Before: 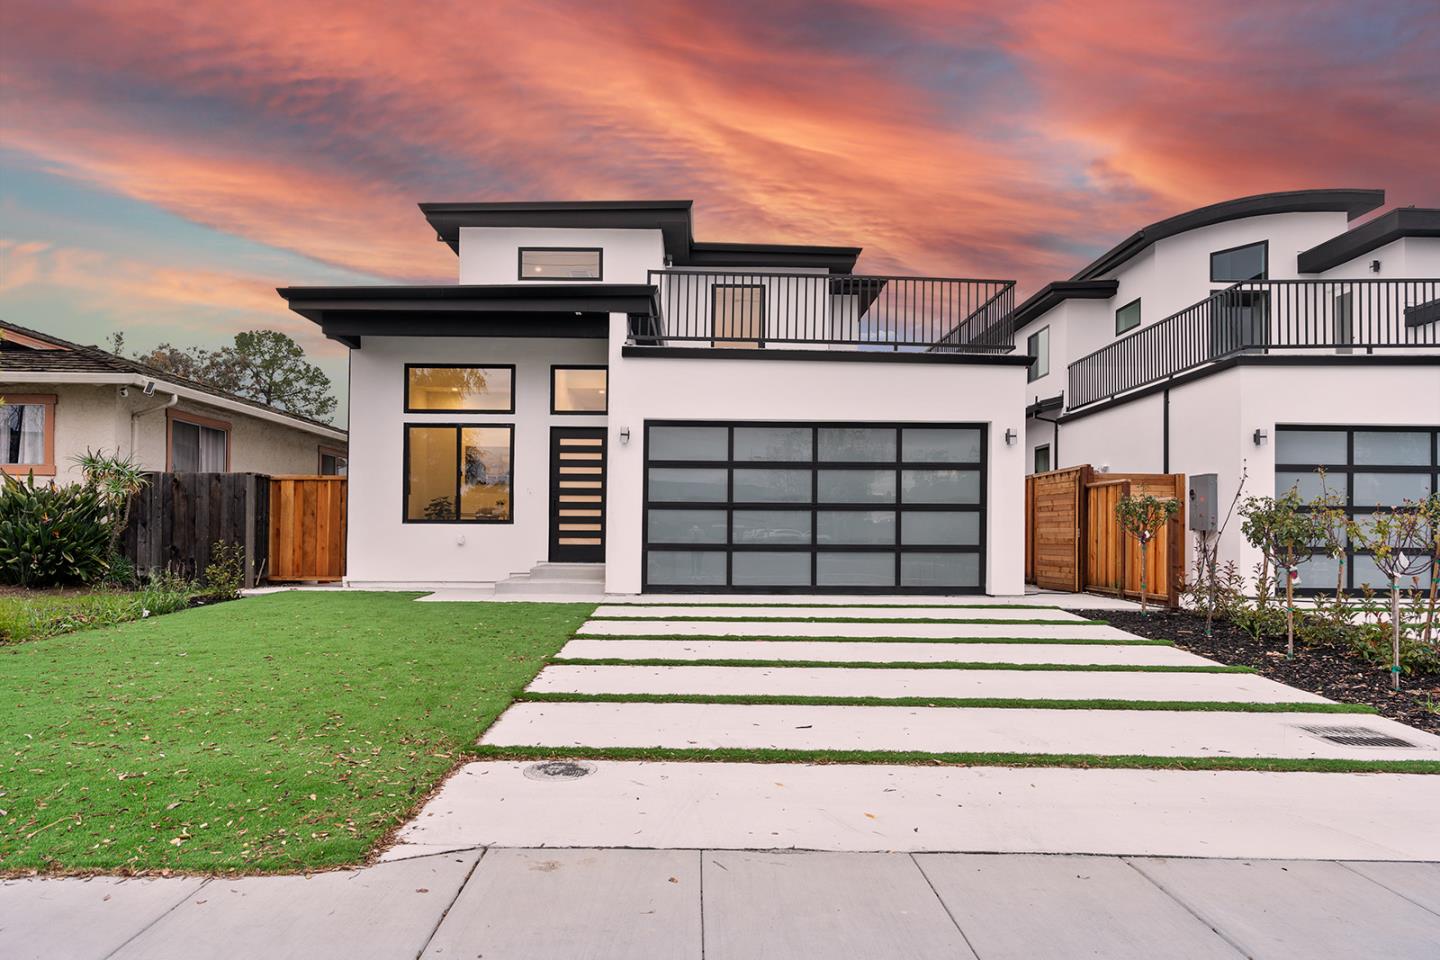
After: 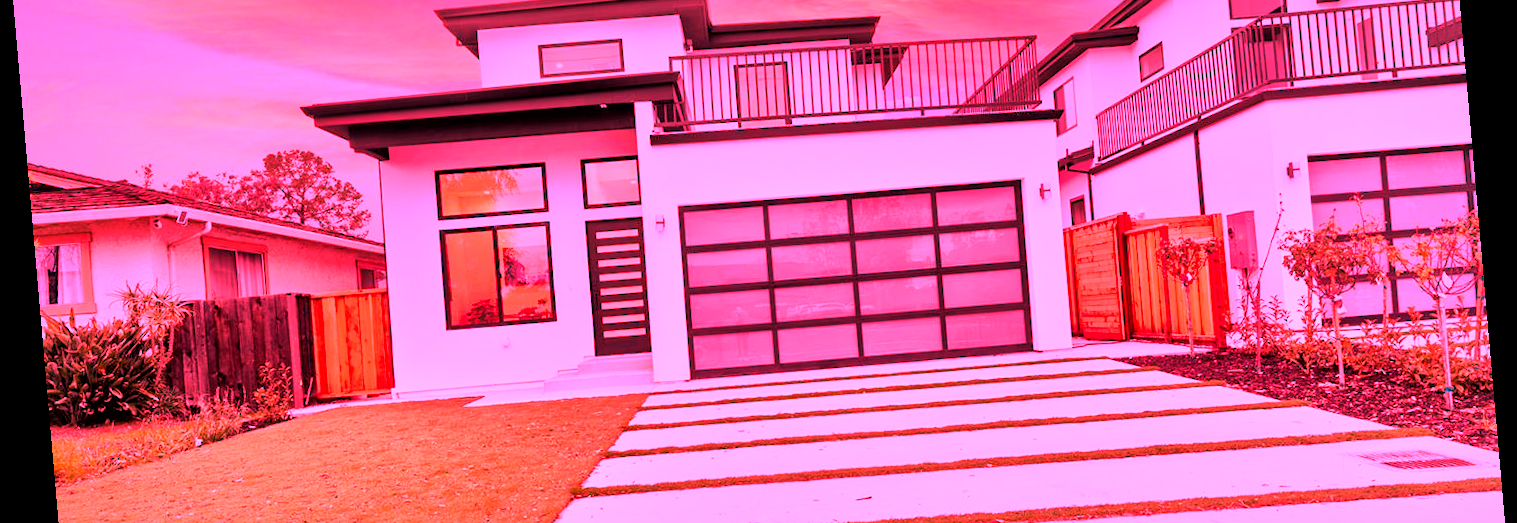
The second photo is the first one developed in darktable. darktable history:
white balance: red 4.26, blue 1.802
local contrast: mode bilateral grid, contrast 25, coarseness 60, detail 151%, midtone range 0.2
exposure: black level correction 0, exposure -0.766 EV, compensate highlight preservation false
rotate and perspective: rotation -4.98°, automatic cropping off
crop and rotate: top 26.056%, bottom 25.543%
